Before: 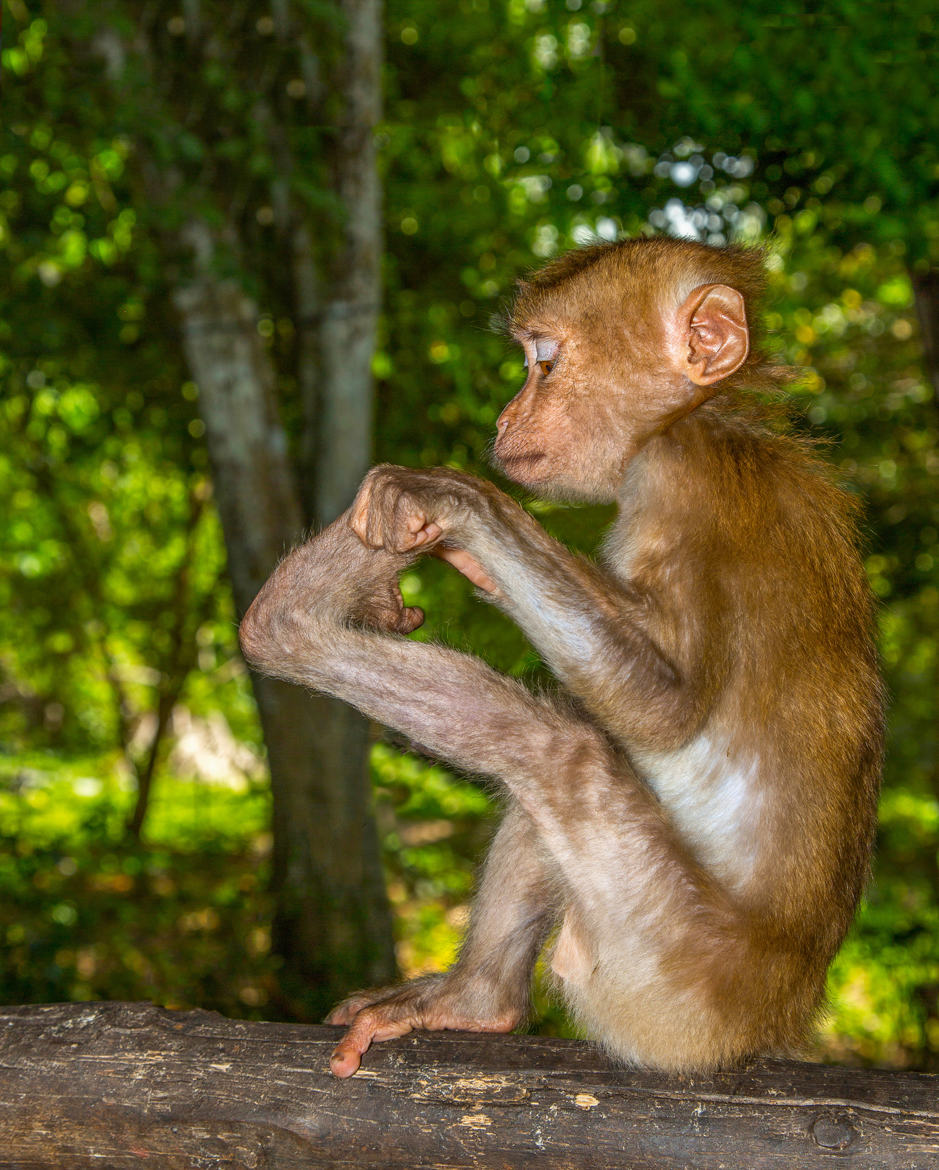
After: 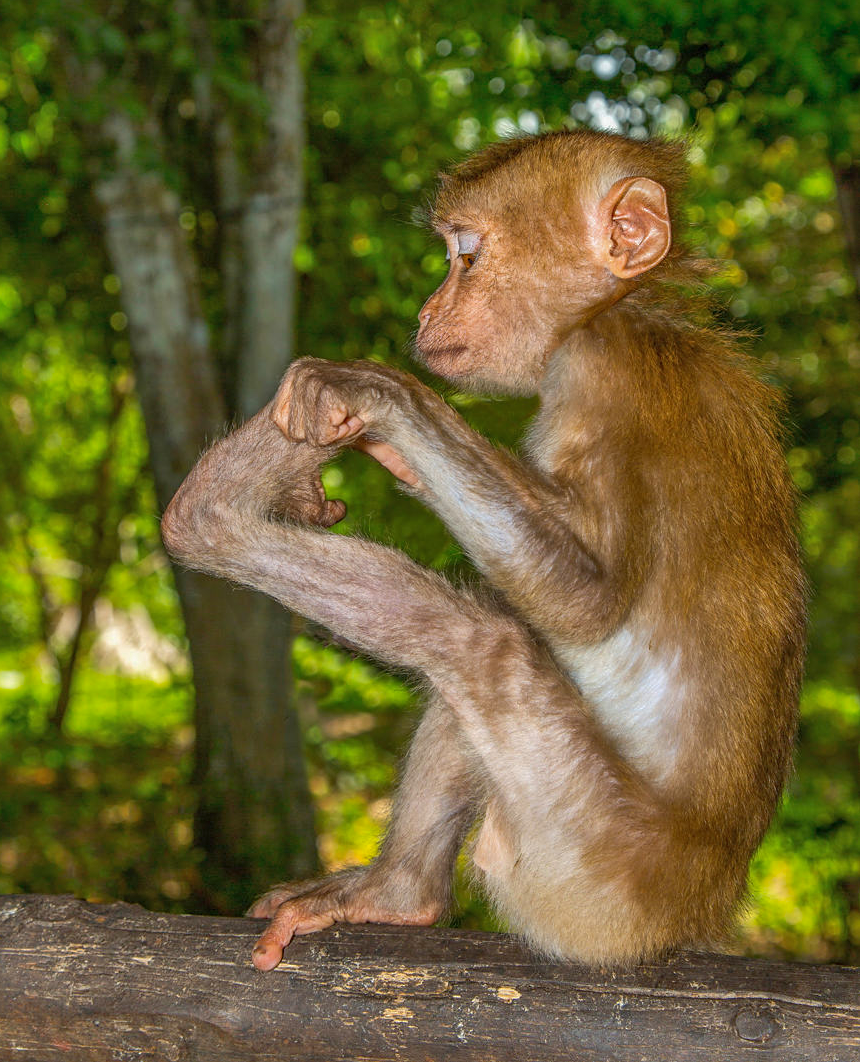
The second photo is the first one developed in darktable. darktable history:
sharpen: amount 0.206
crop and rotate: left 8.373%, top 9.166%
shadows and highlights: on, module defaults
